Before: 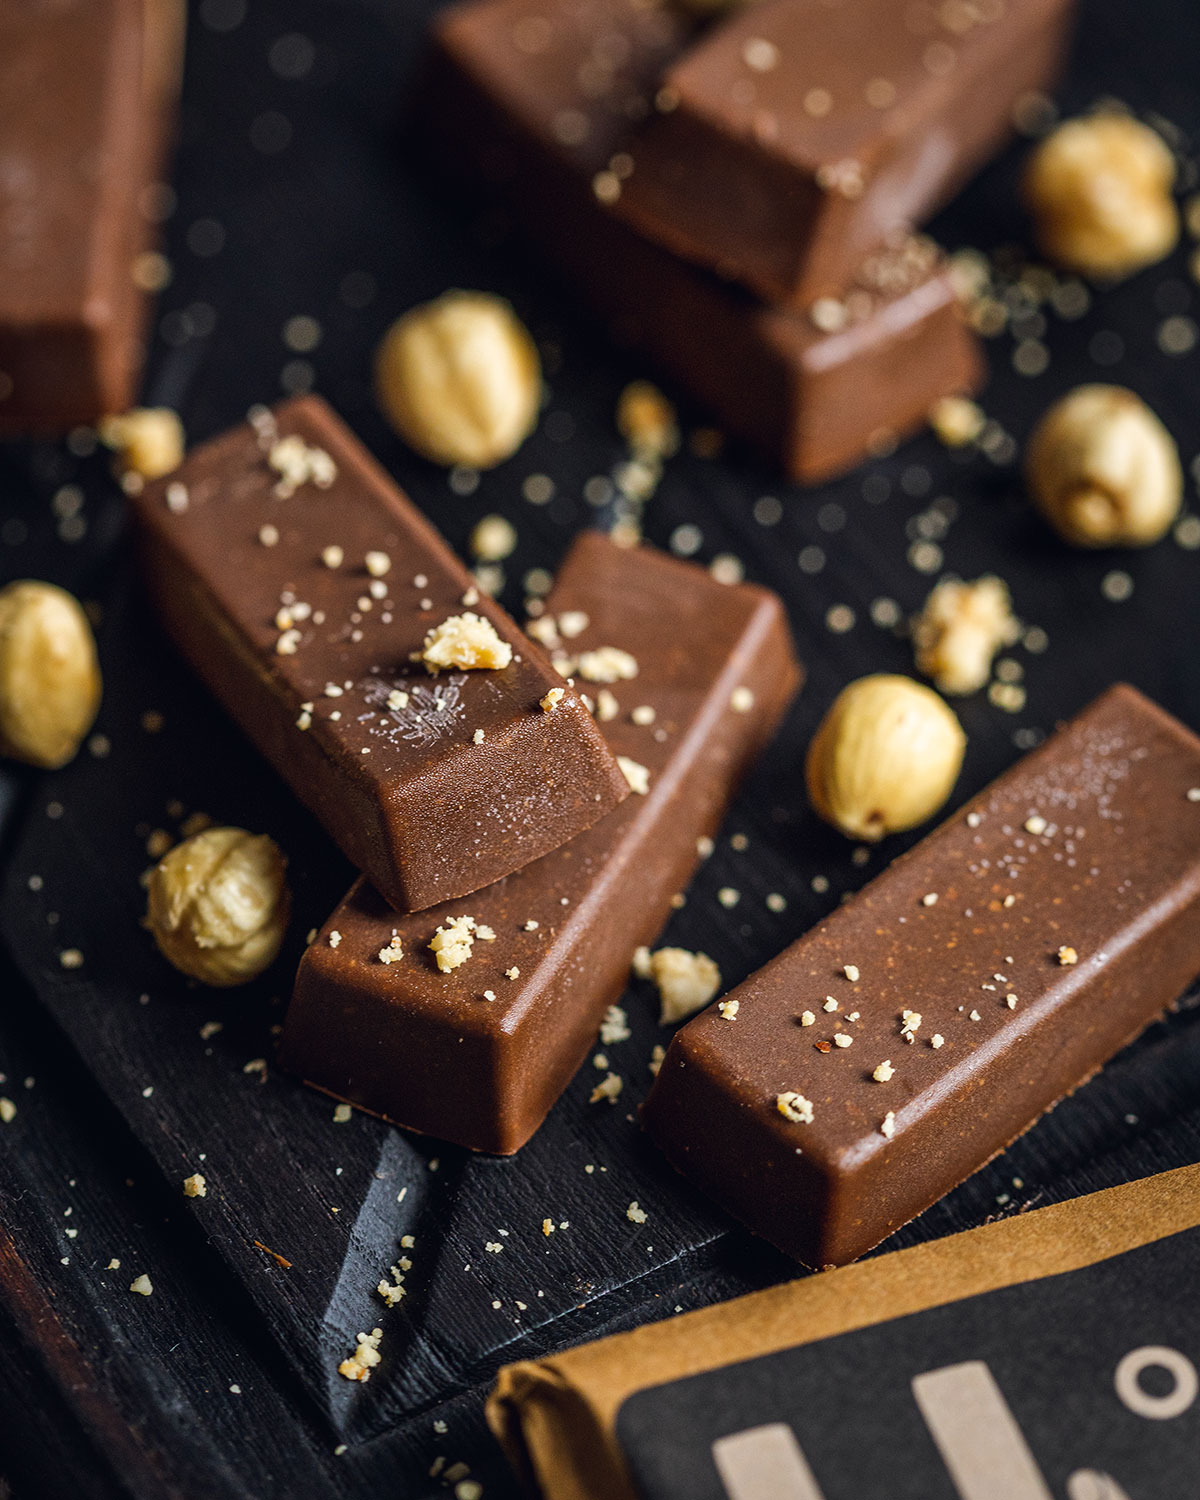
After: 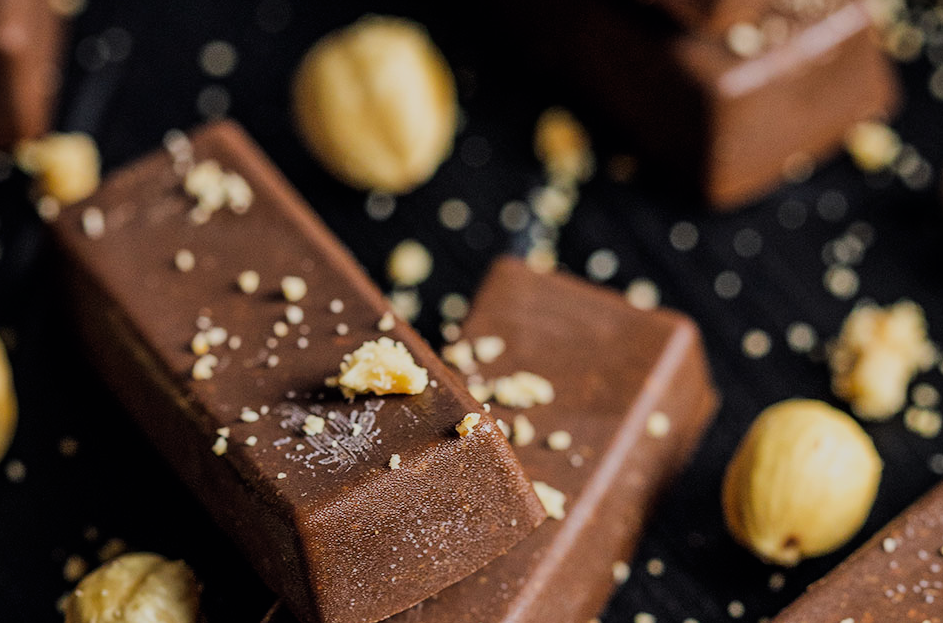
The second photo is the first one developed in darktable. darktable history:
crop: left 7.036%, top 18.398%, right 14.379%, bottom 40.043%
filmic rgb: black relative exposure -7.65 EV, white relative exposure 4.56 EV, hardness 3.61, color science v6 (2022)
